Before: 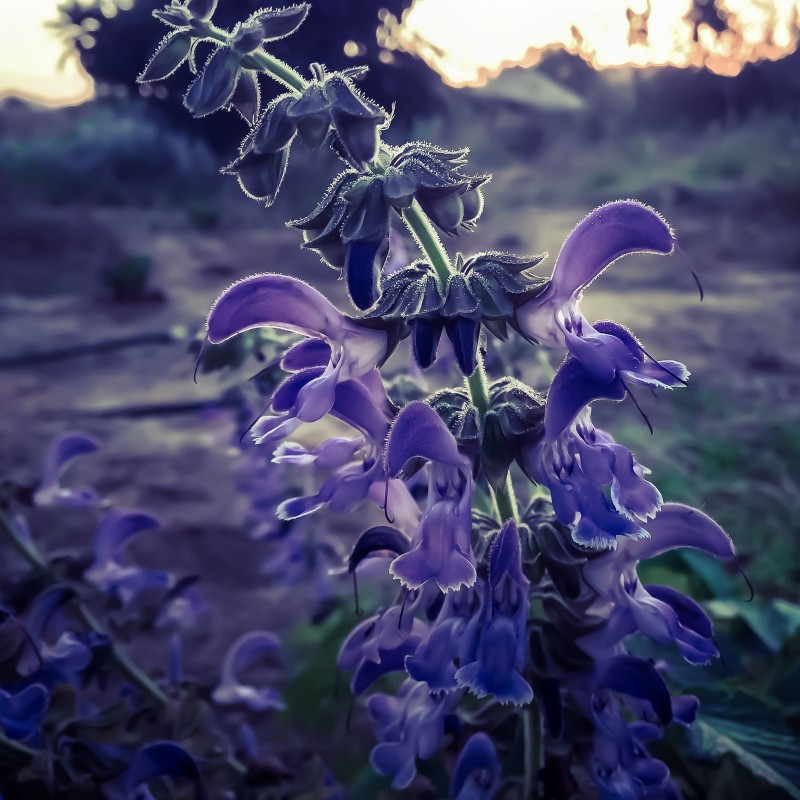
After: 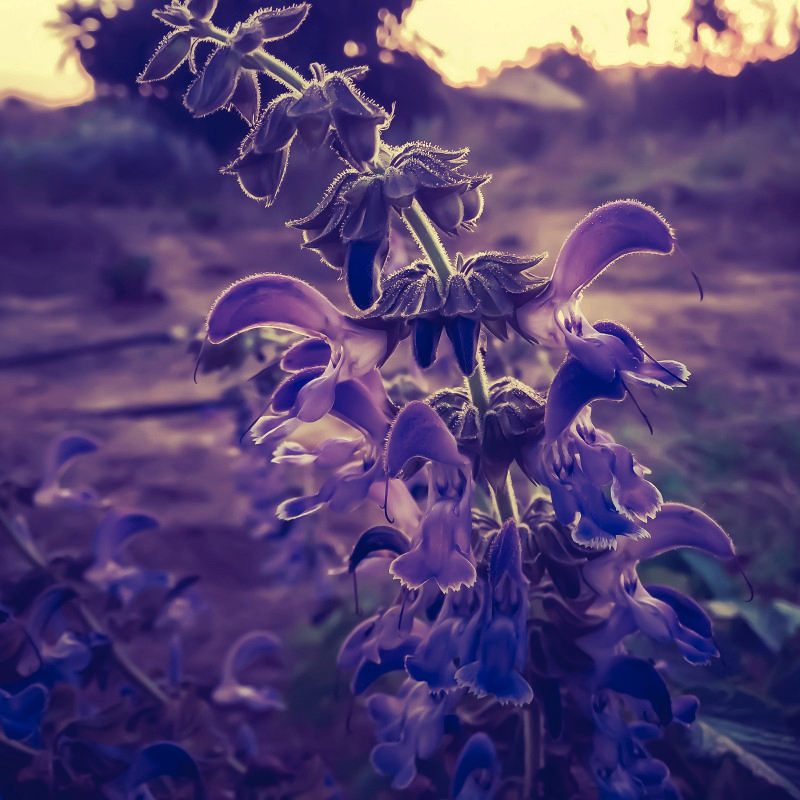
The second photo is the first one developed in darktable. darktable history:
tone curve: curves: ch0 [(0, 0) (0.003, 0.051) (0.011, 0.054) (0.025, 0.056) (0.044, 0.07) (0.069, 0.092) (0.1, 0.119) (0.136, 0.149) (0.177, 0.189) (0.224, 0.231) (0.277, 0.278) (0.335, 0.329) (0.399, 0.386) (0.468, 0.454) (0.543, 0.524) (0.623, 0.603) (0.709, 0.687) (0.801, 0.776) (0.898, 0.878) (1, 1)], preserve colors none
color look up table: target L [99.25, 94.58, 93.67, 87.27, 86.04, 77.94, 70.26, 65.36, 65.71, 57.95, 53.99, 40.42, 31.97, 12.13, 201.23, 71.08, 71.52, 68.25, 63.21, 55.3, 55.31, 53.39, 46.28, 34.69, 34.84, 16.52, 85.72, 82.11, 67.25, 60.73, 58.98, 50.74, 39.42, 43.68, 45.75, 36.53, 24.45, 28.46, 18.92, 10.24, 89.57, 84.21, 78.9, 66.71, 65.96, 67.57, 47.94, 40.75, 5.894], target a [-21.03, -18.45, -1.781, -73.01, -50.32, -21.45, -62.44, -54.39, -5.291, -6.846, -28.79, -30.79, 5.889, 16.32, 0, 39.57, 16.62, 49.09, 65.65, 81.72, 49.93, 30.82, 54.13, 32.48, 61.4, 42.17, 15.48, 30.12, 31.63, 79.97, 42.41, 55.8, 9.122, 70.42, 74.58, 66.28, 9.282, 35.25, 41.16, 35.43, -57.91, -17.01, -51.45, -34.41, -44.54, -0.235, -24.35, 11.53, 17.87], target b [70.3, 29.65, 41.21, 56.85, 28.98, 62.84, 51.77, 27.04, 28.85, 5.805, 27.43, -1.805, 12.24, -22.96, -0.001, 26.74, 57.44, 57.41, 5.957, 29.88, 9.967, 12.77, 34.15, 4.513, 5.701, -17.83, 17.55, 0.762, -19.58, -26.77, -1.93, -25.16, -60.27, -50.11, -8.898, -35.52, -50.68, -18.31, -77.21, -49.63, 11.23, 7.189, 0.83, -20.47, 1.361, -0.673, -19.52, -11.73, -41.61], num patches 49
